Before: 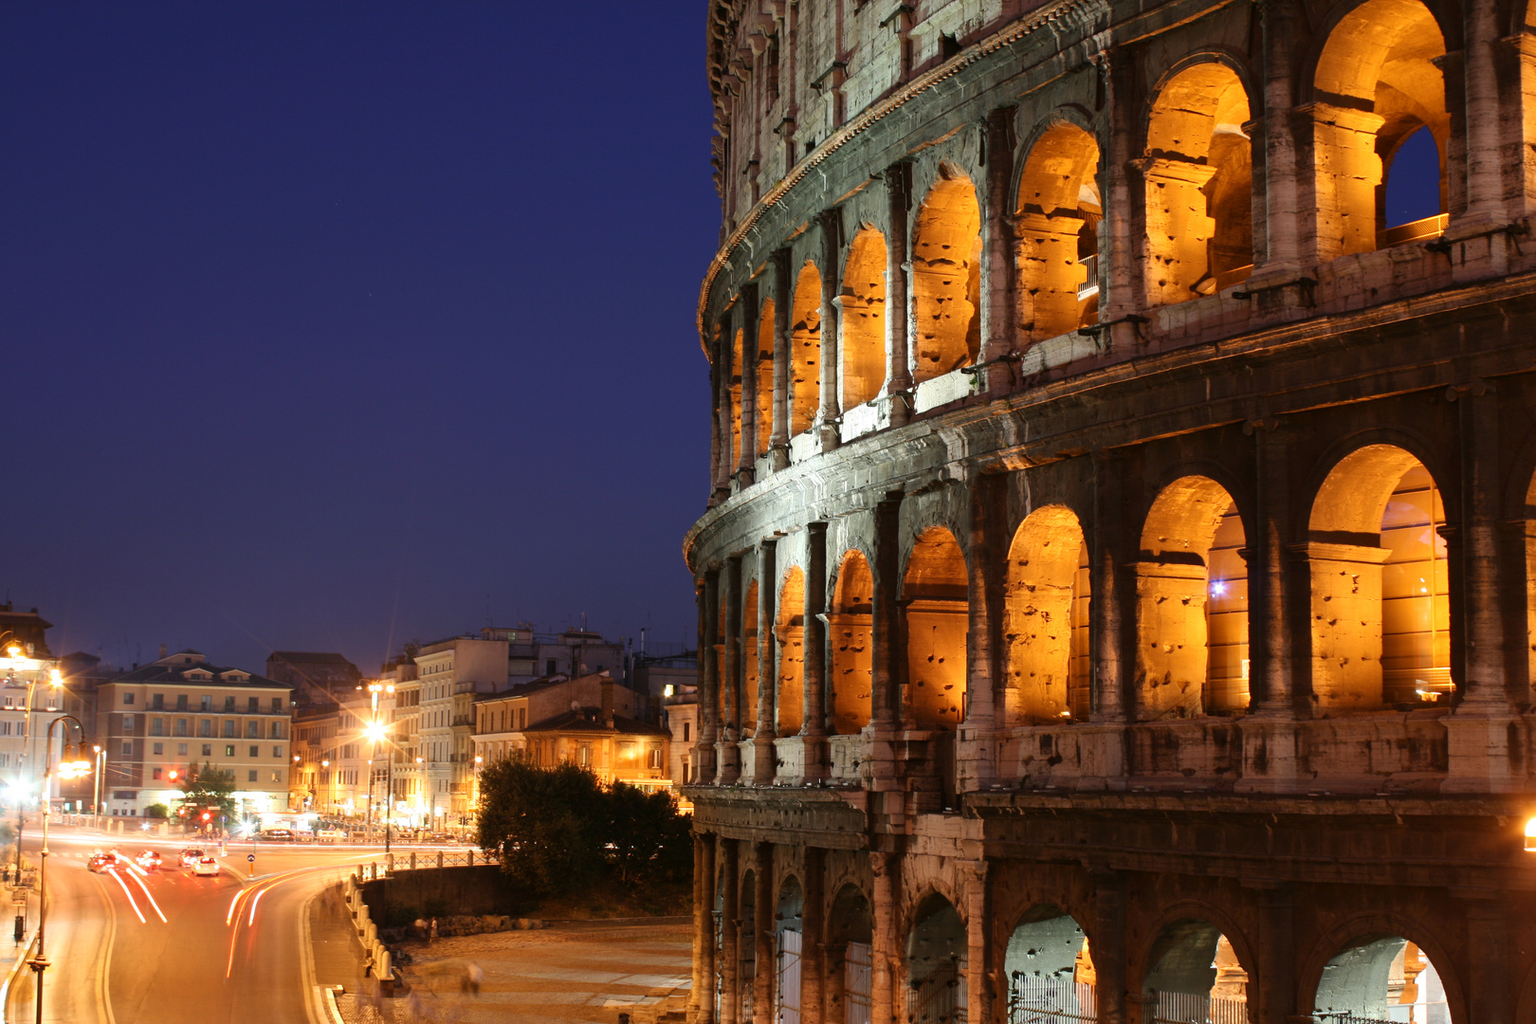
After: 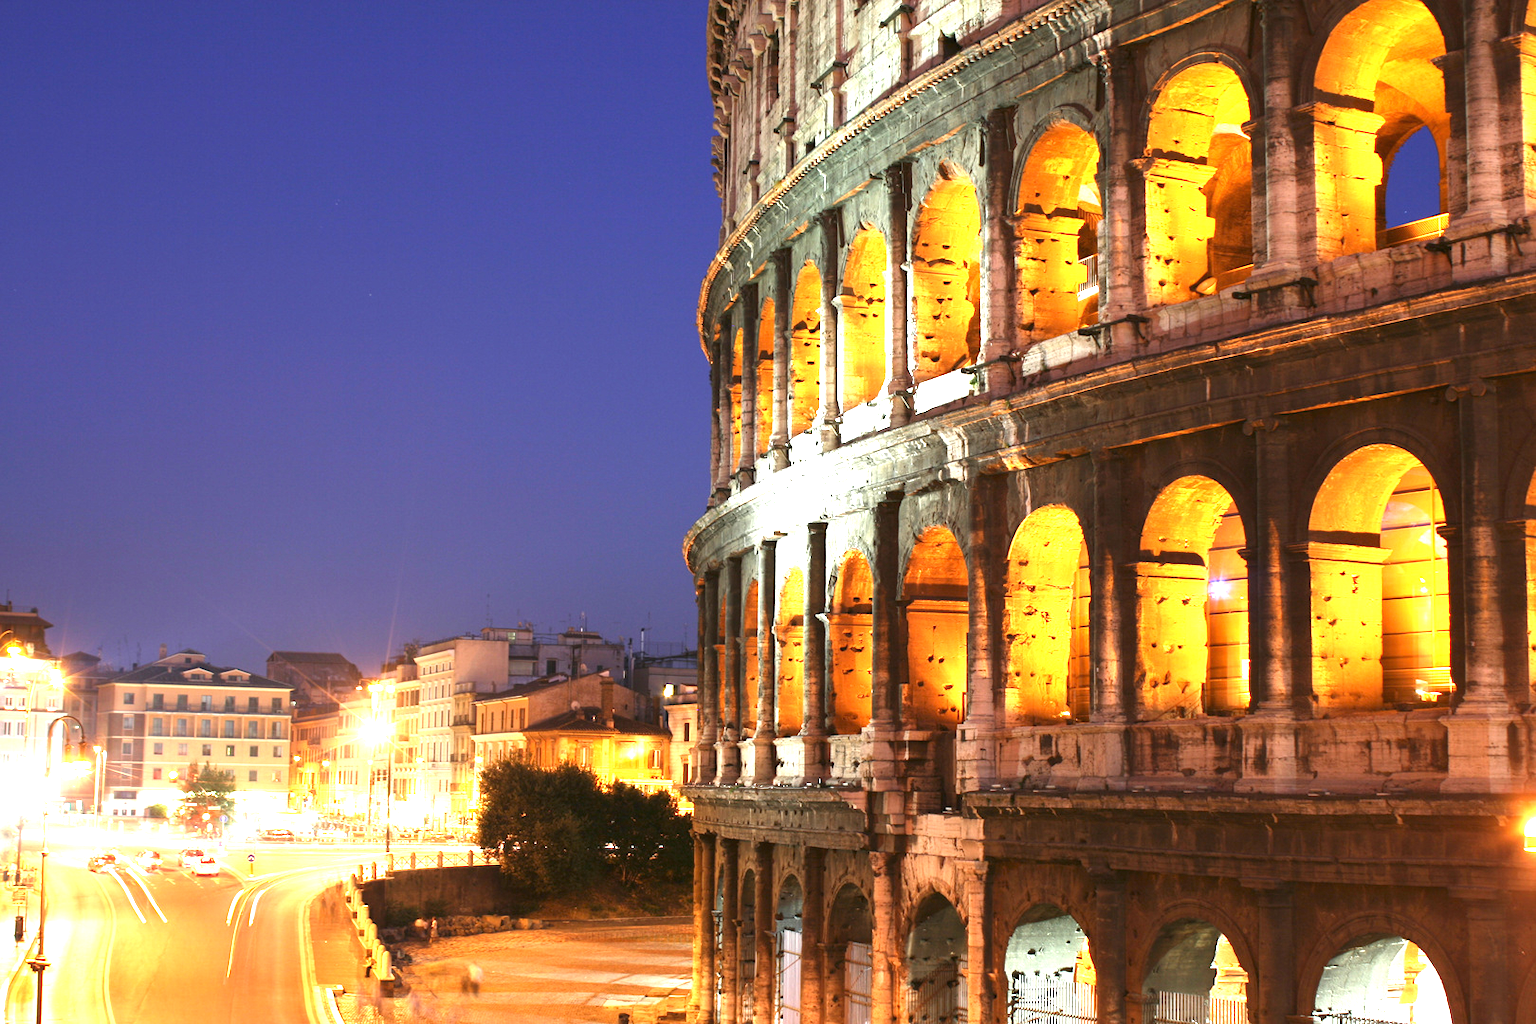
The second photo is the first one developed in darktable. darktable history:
exposure: black level correction 0, exposure 1.739 EV, compensate exposure bias true, compensate highlight preservation false
